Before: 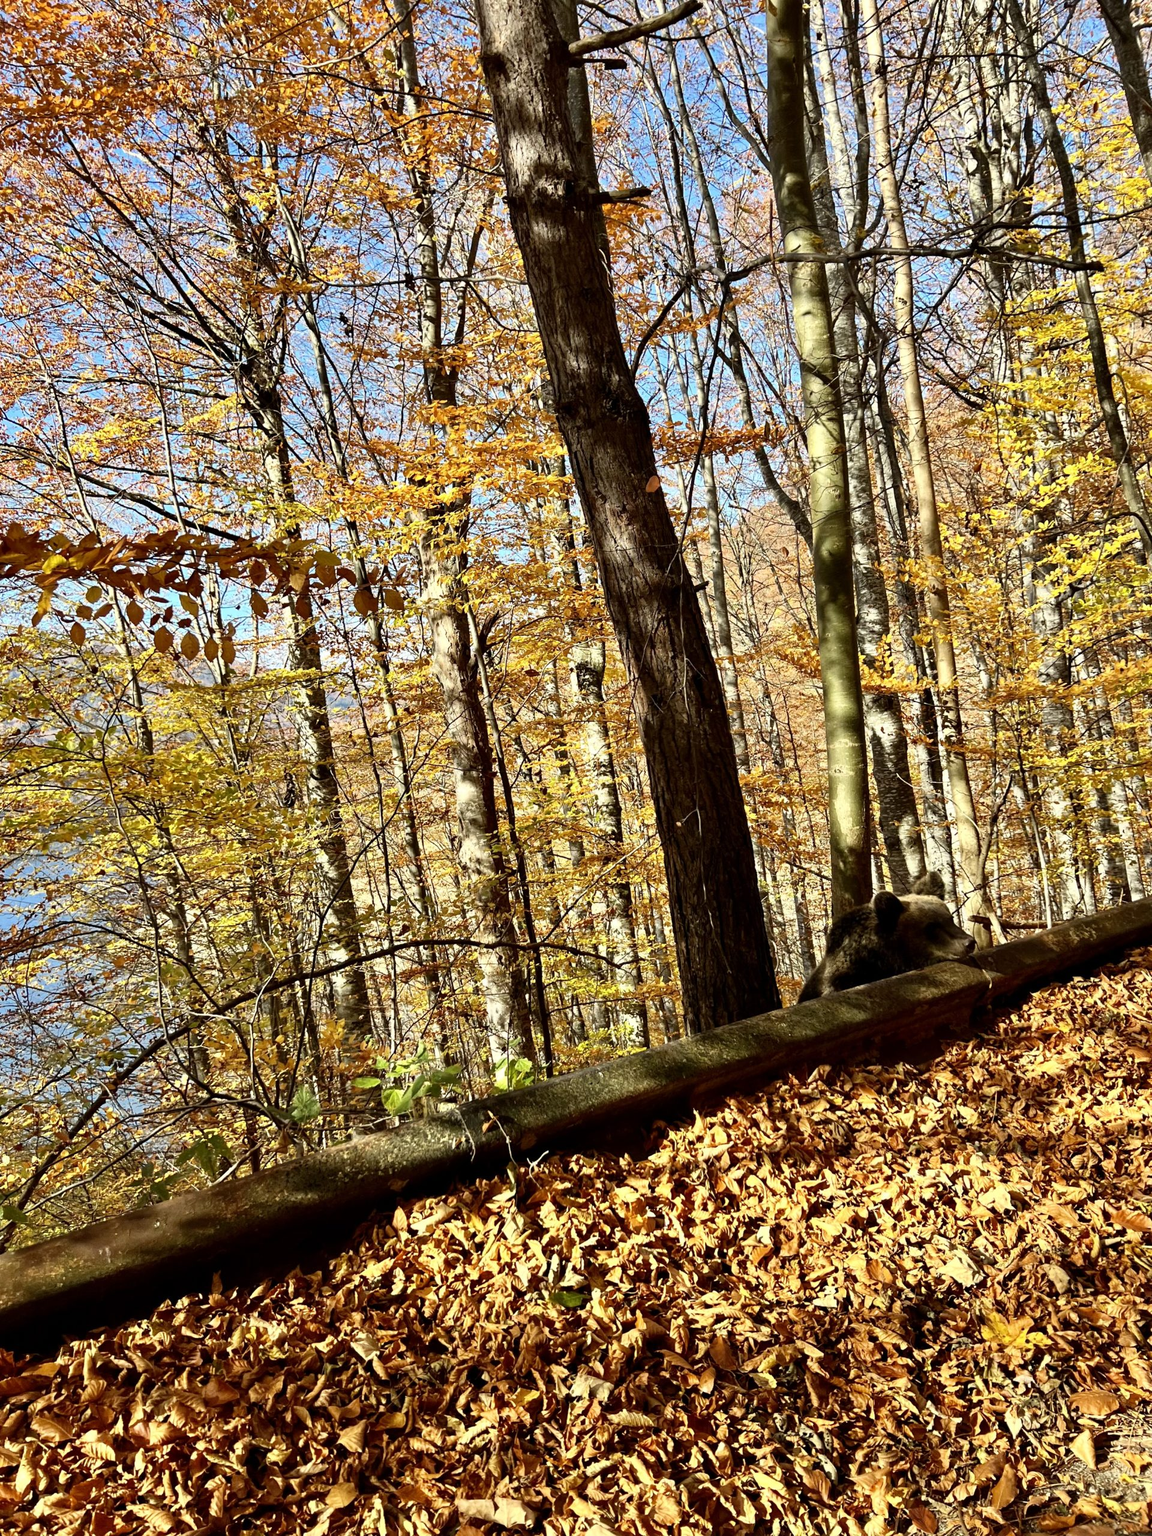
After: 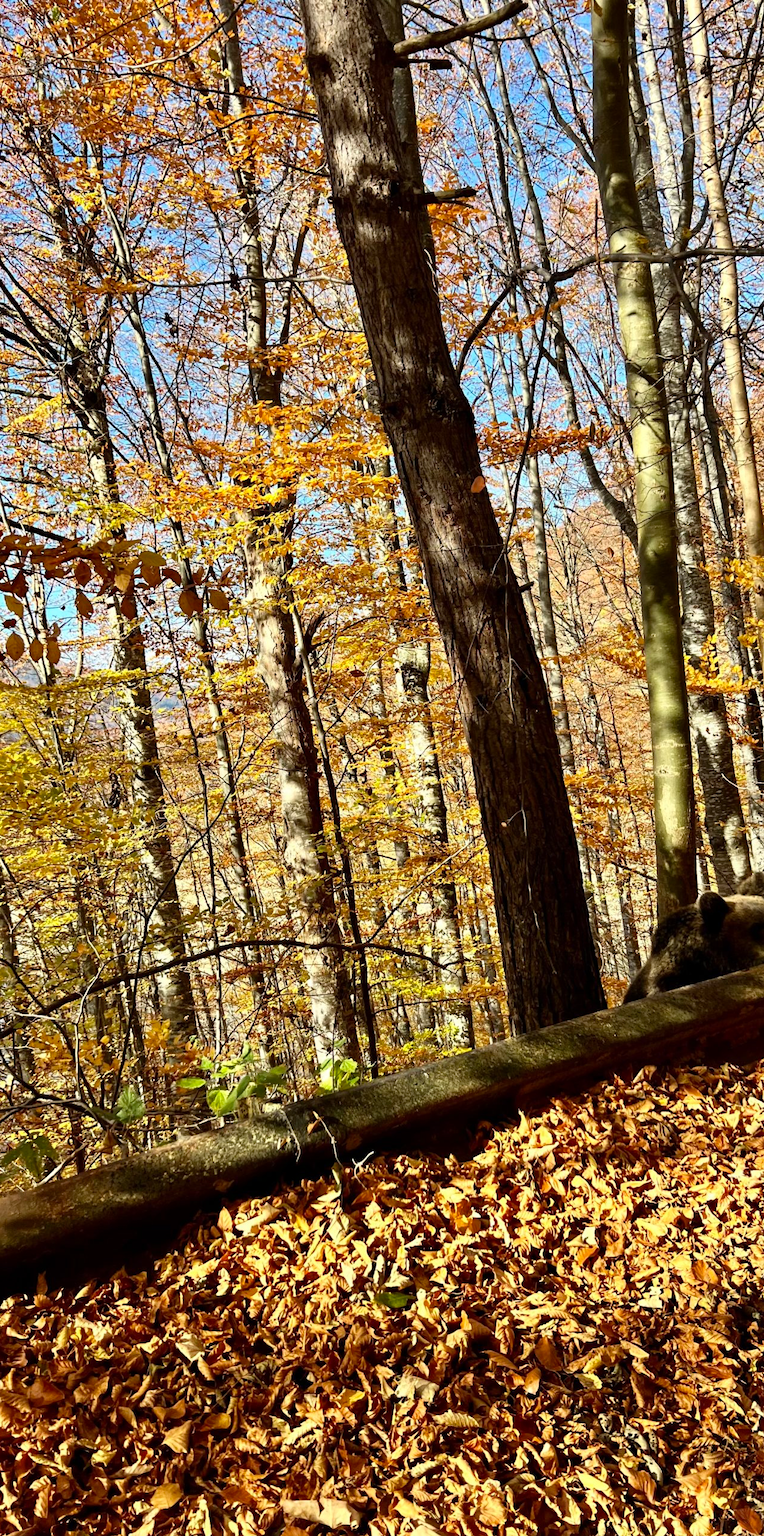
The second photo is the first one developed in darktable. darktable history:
crop and rotate: left 15.25%, right 18.407%
